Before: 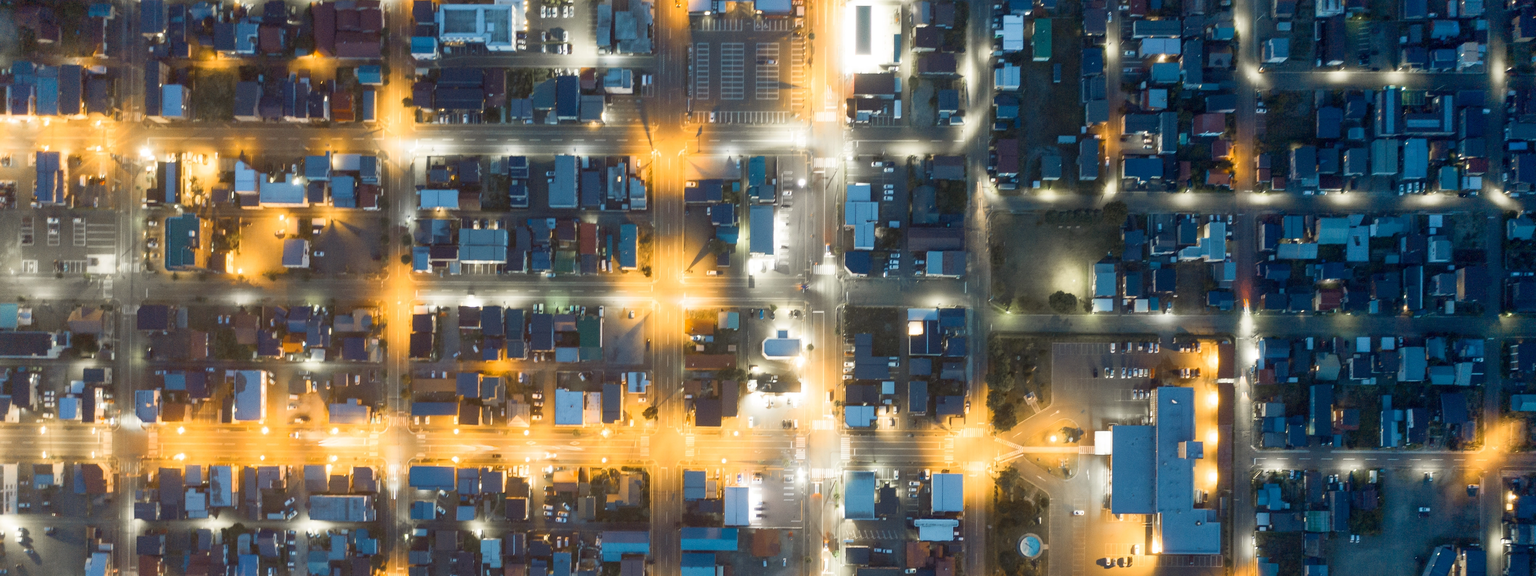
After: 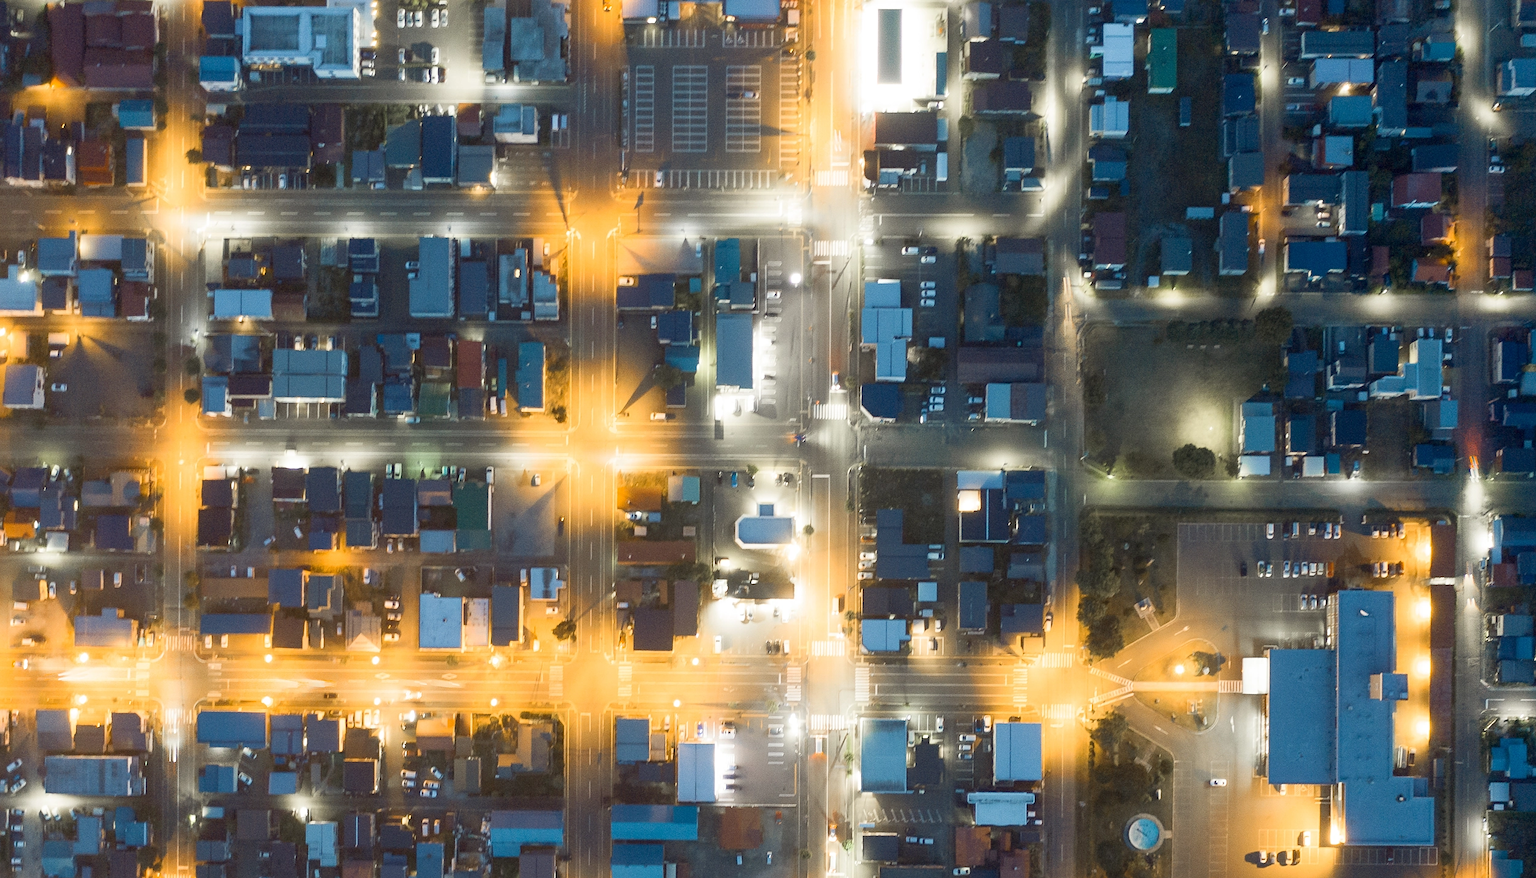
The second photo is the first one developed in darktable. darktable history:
crop and rotate: left 18.259%, right 16.169%
sharpen: amount 0.203
